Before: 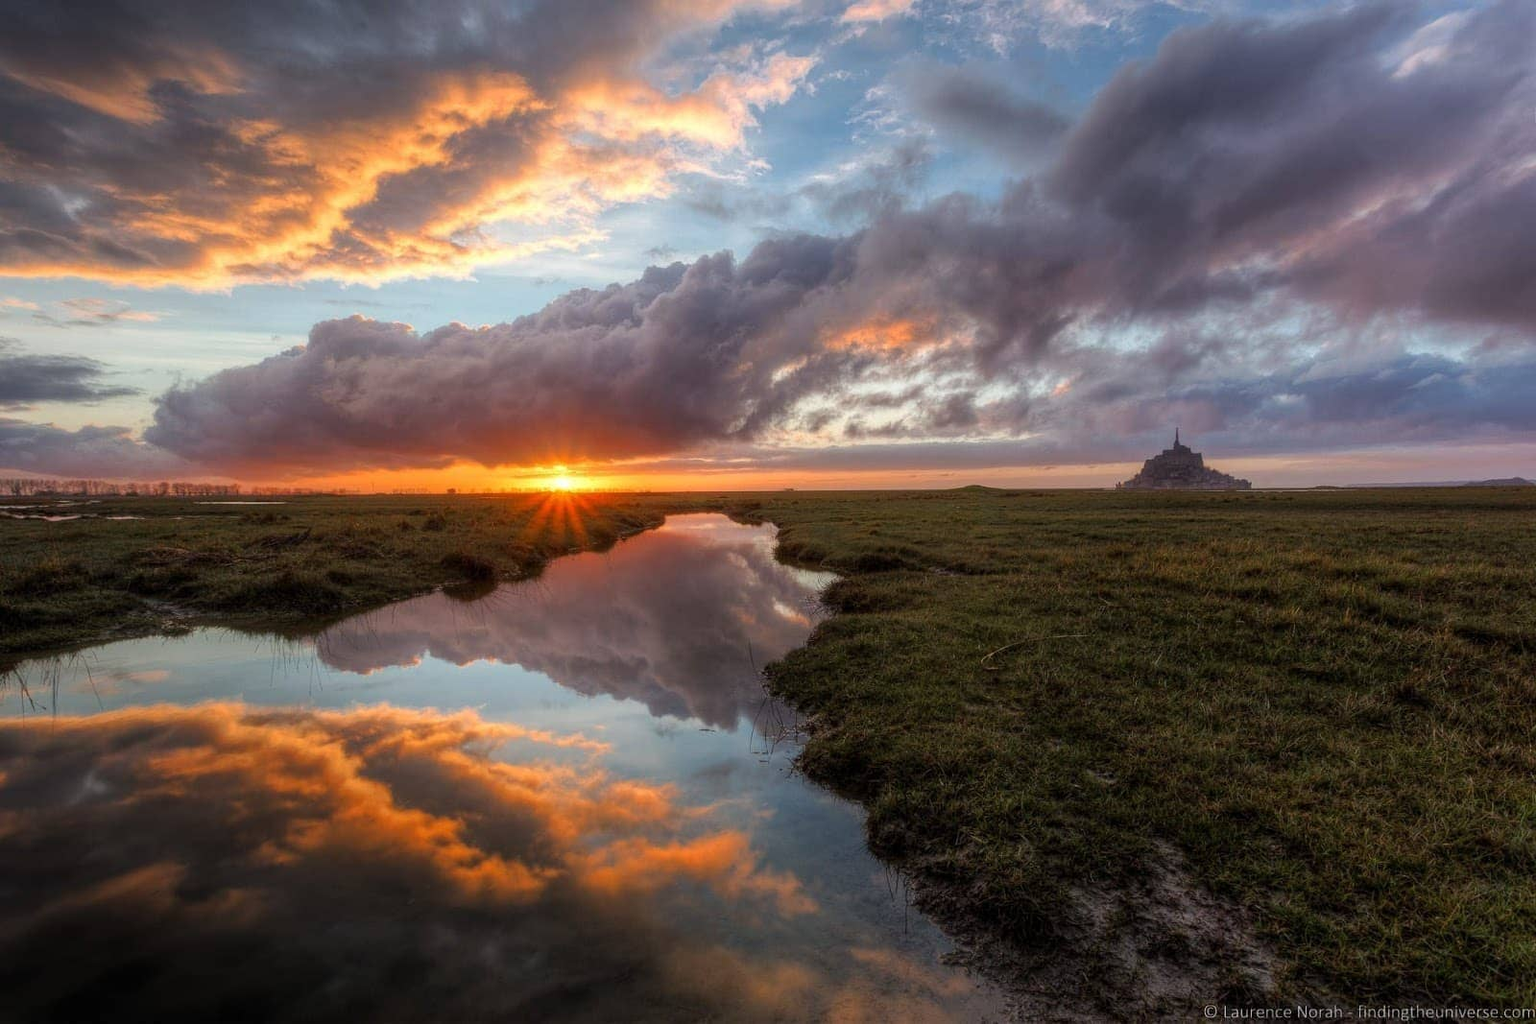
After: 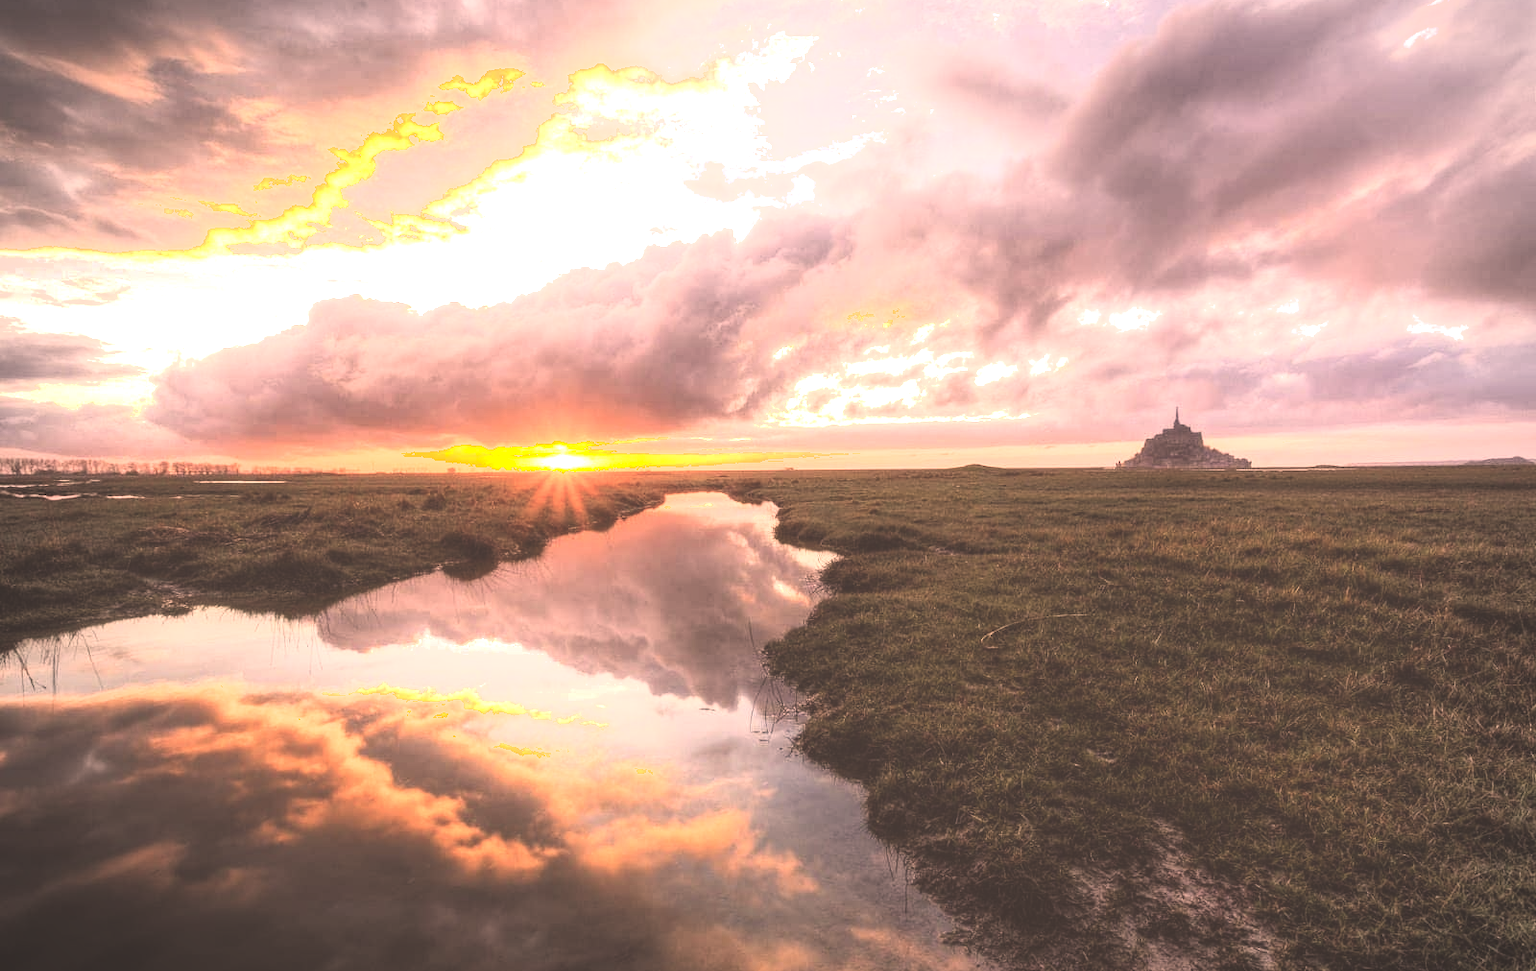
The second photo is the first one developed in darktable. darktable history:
color correction: highlights a* 20.78, highlights b* 19.26
shadows and highlights: shadows -61.15, white point adjustment -5.33, highlights 62.06
contrast brightness saturation: contrast 0.097, saturation -0.361
exposure: black level correction -0.024, exposure 1.395 EV, compensate highlight preservation false
crop and rotate: top 2.119%, bottom 3.024%
vignetting: fall-off radius 60.51%
